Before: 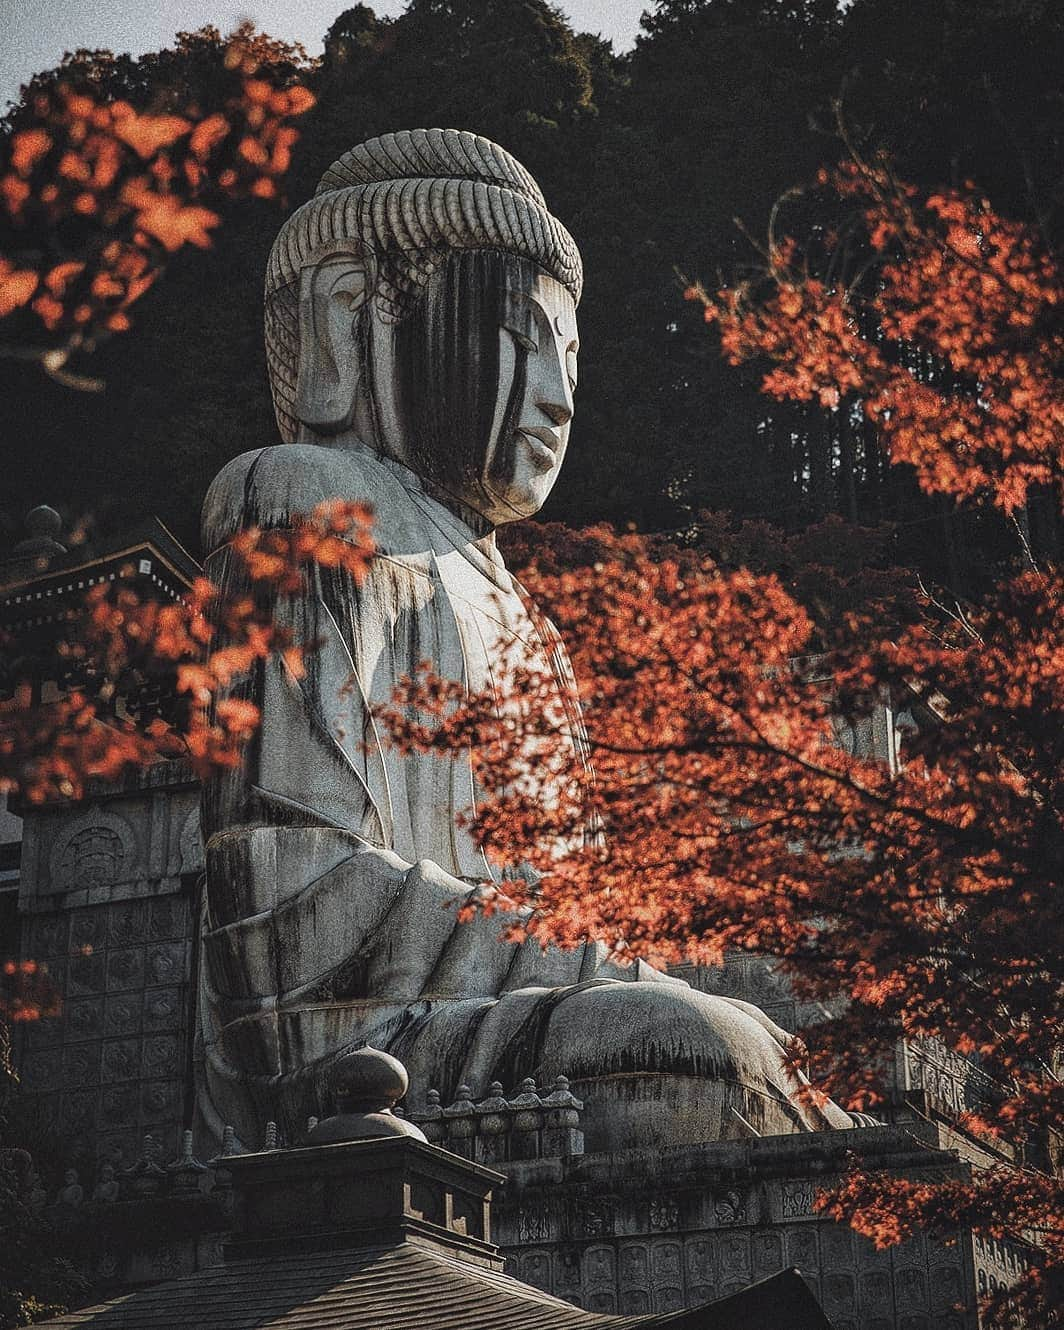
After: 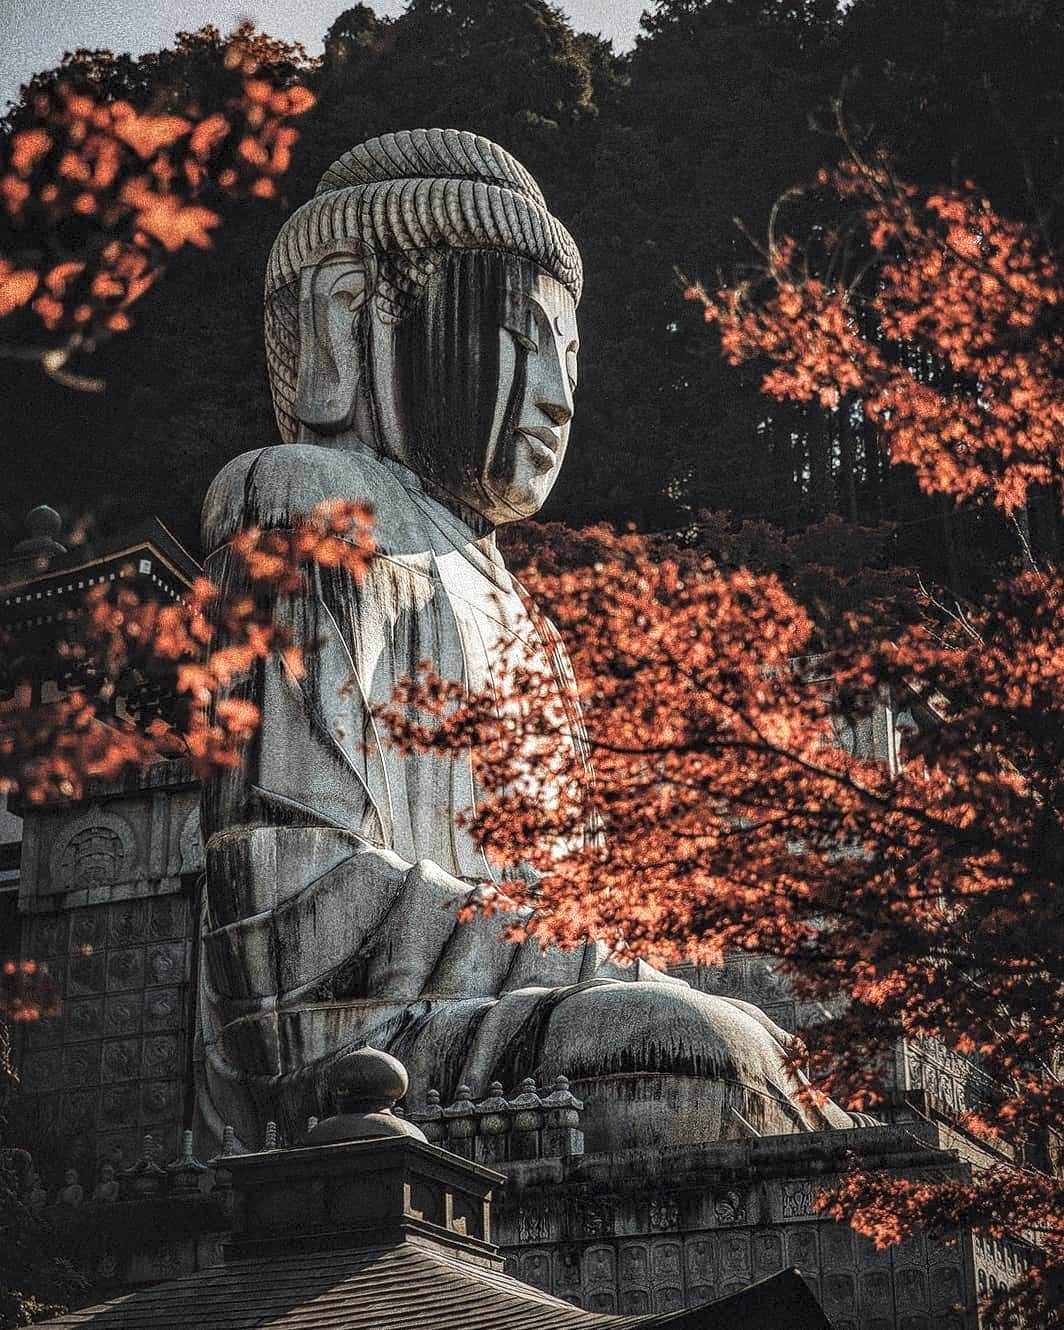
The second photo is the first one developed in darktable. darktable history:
local contrast: highlights 23%, detail 150%
